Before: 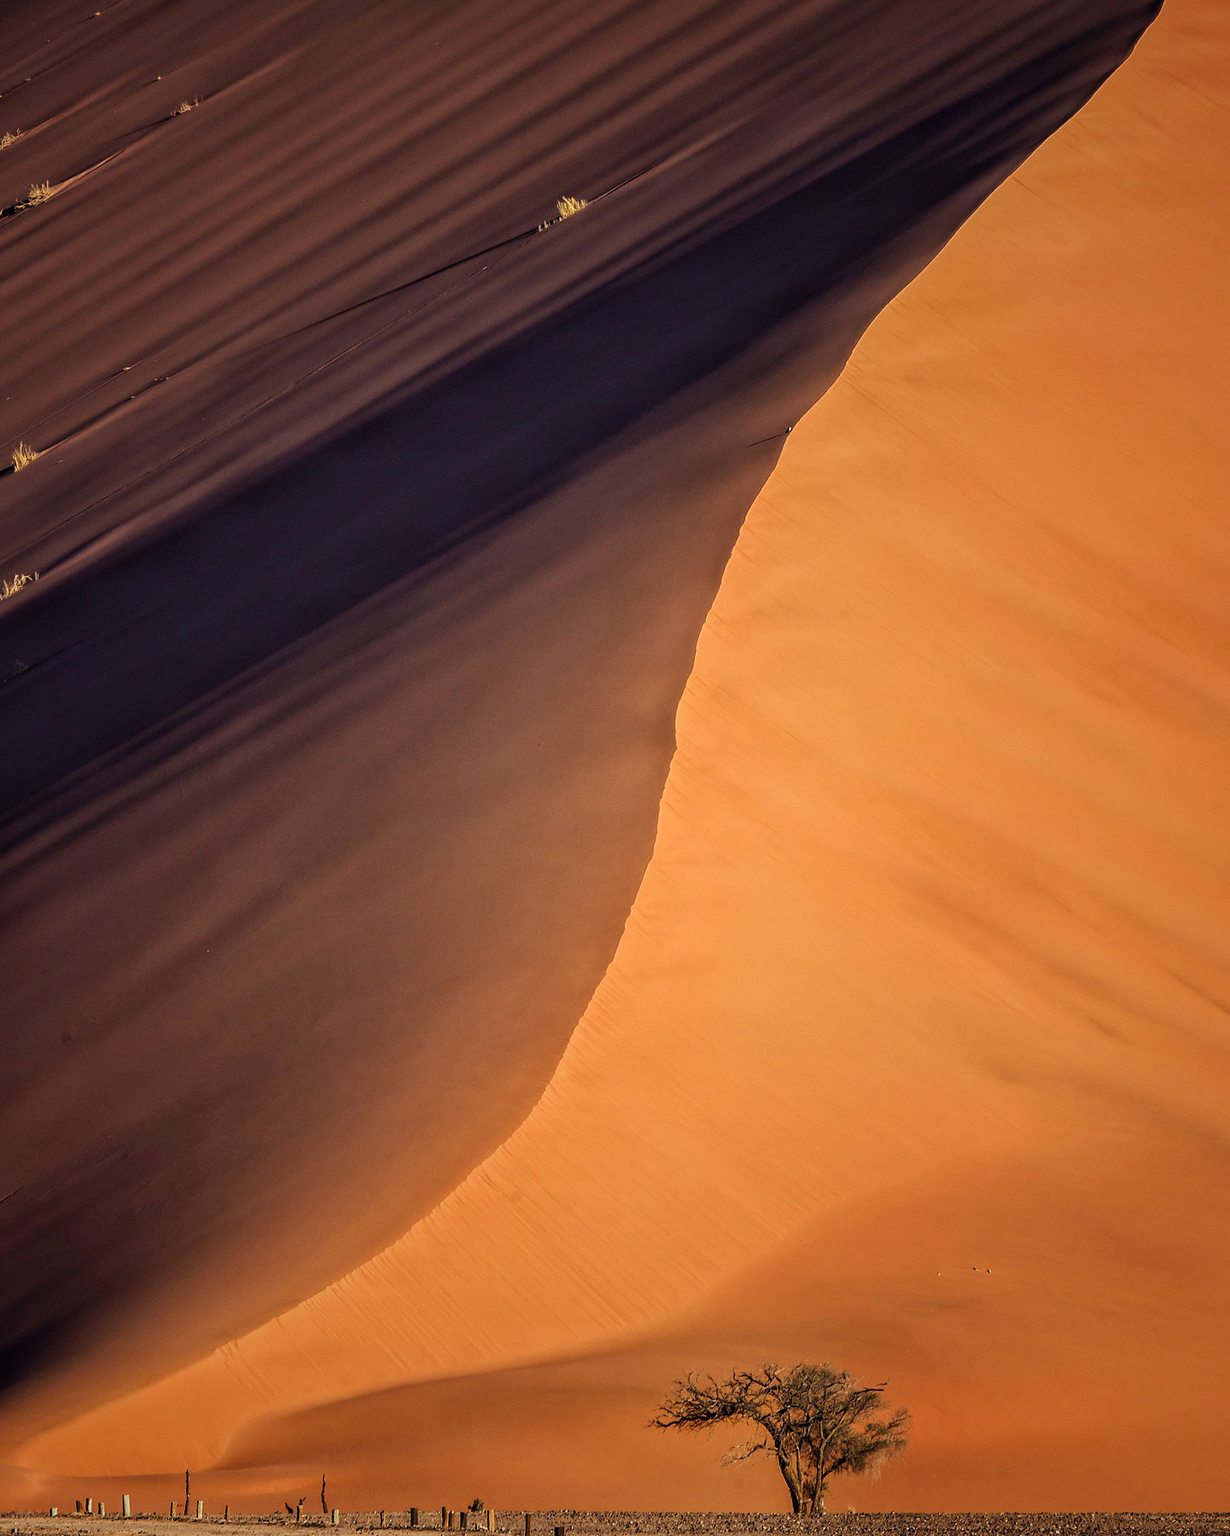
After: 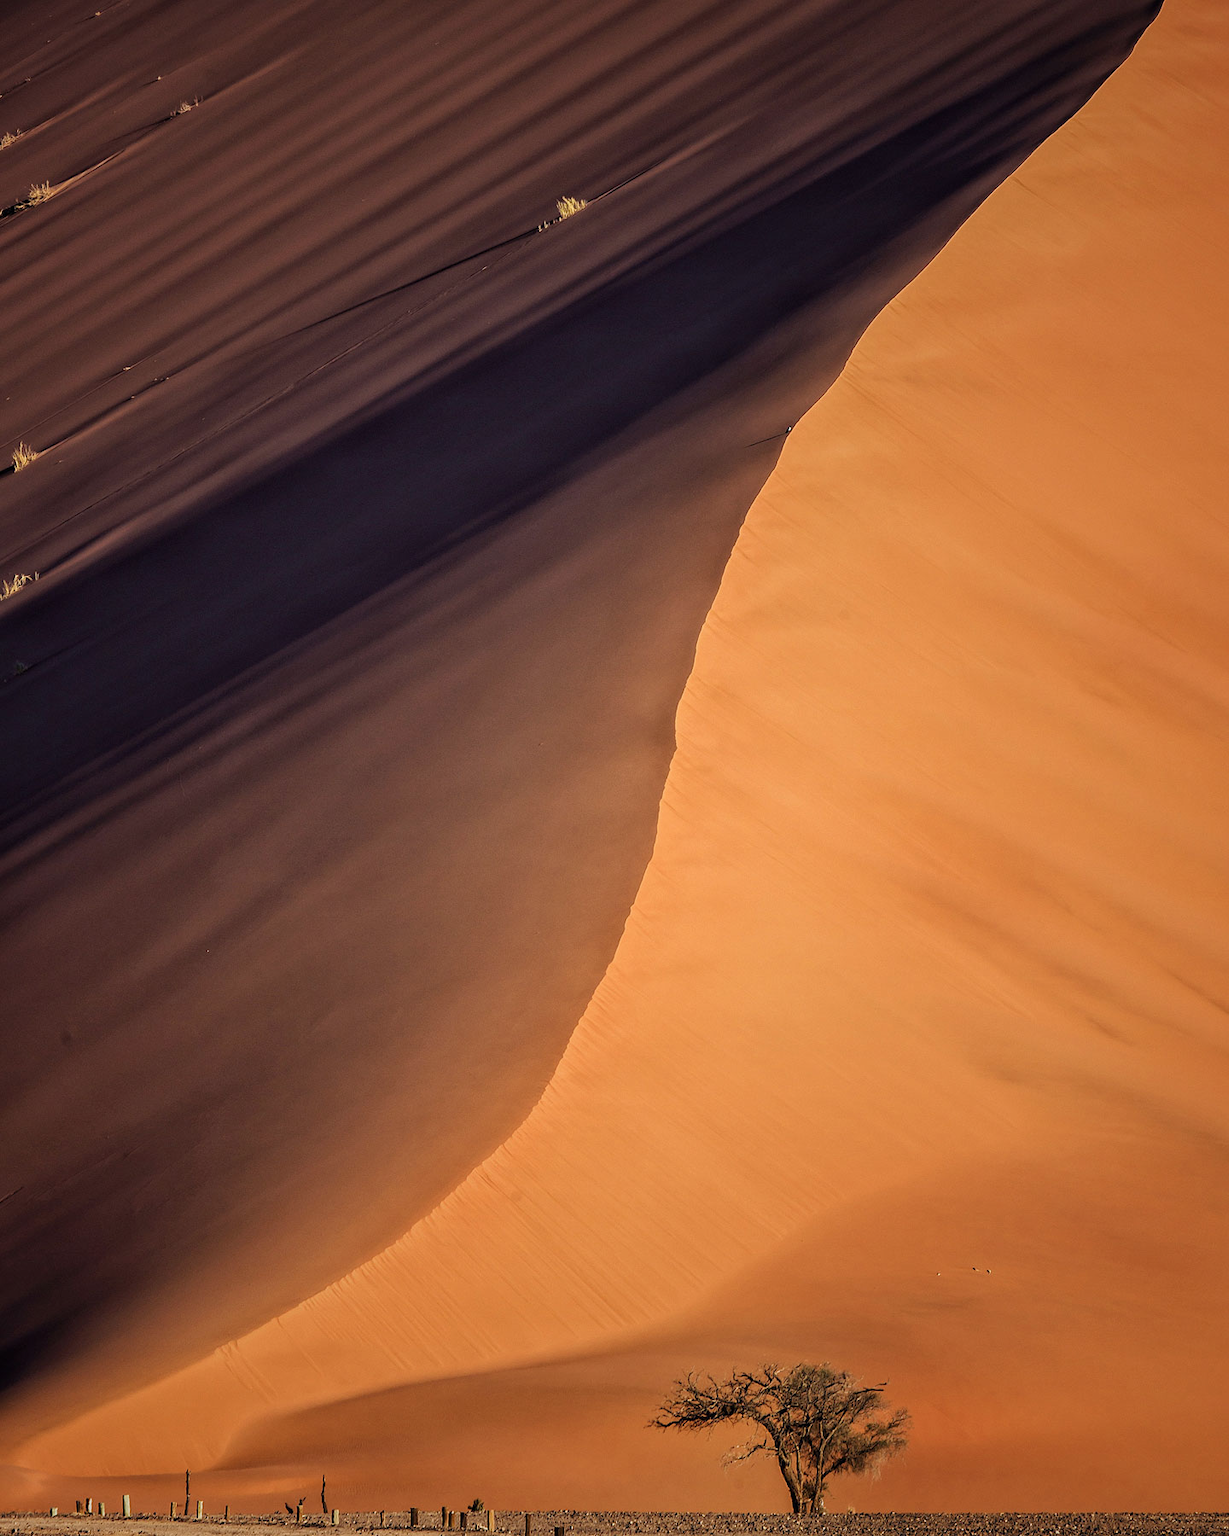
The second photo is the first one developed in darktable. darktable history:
contrast brightness saturation: contrast 0.014, saturation -0.068
